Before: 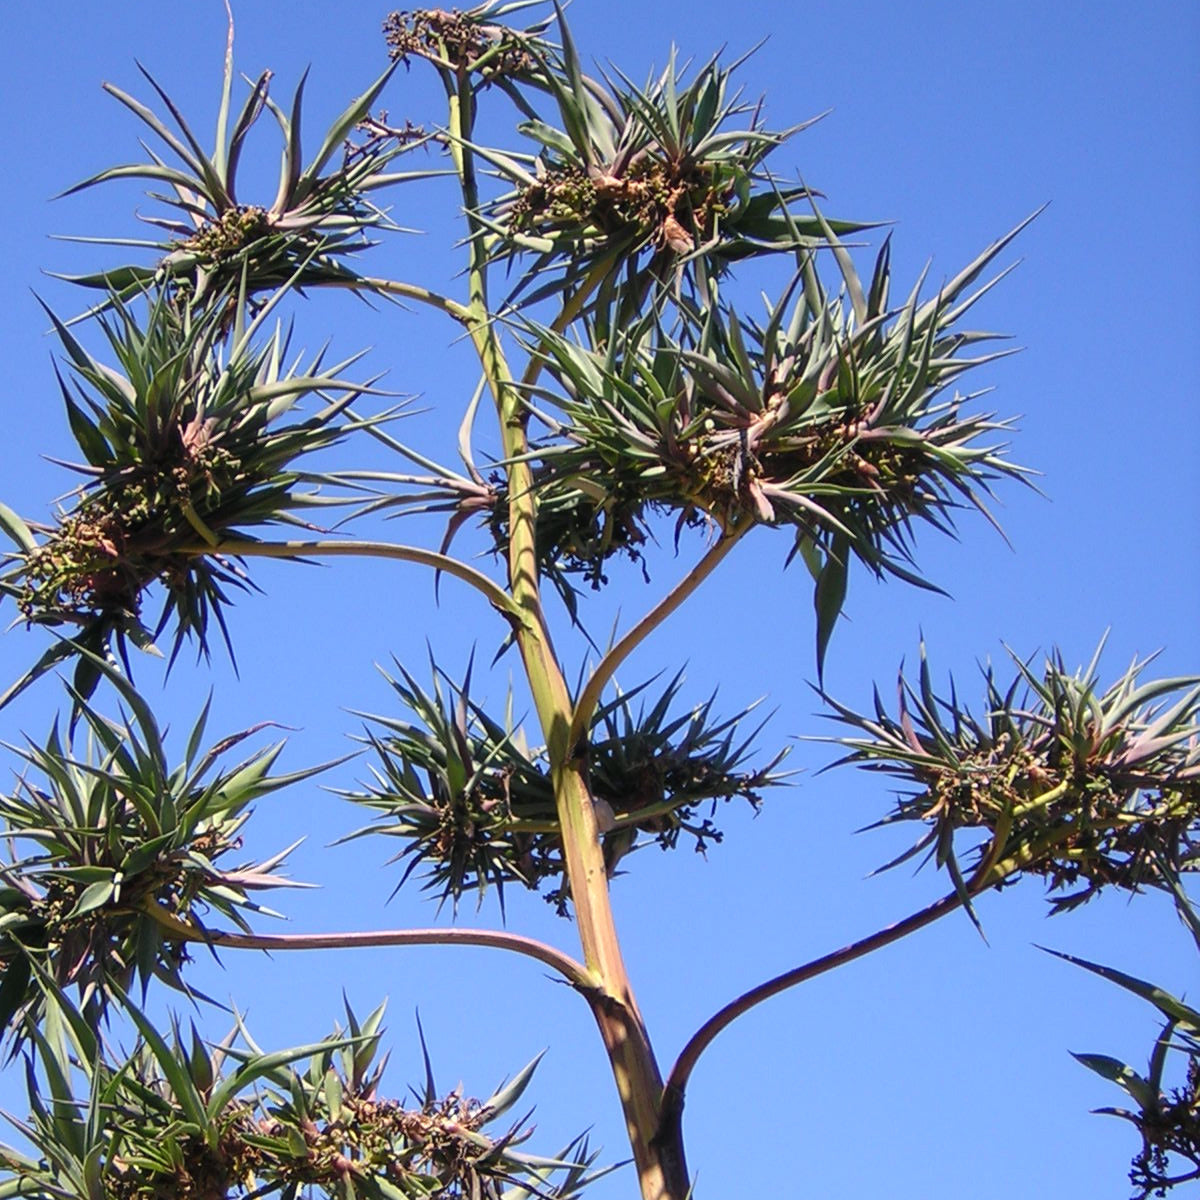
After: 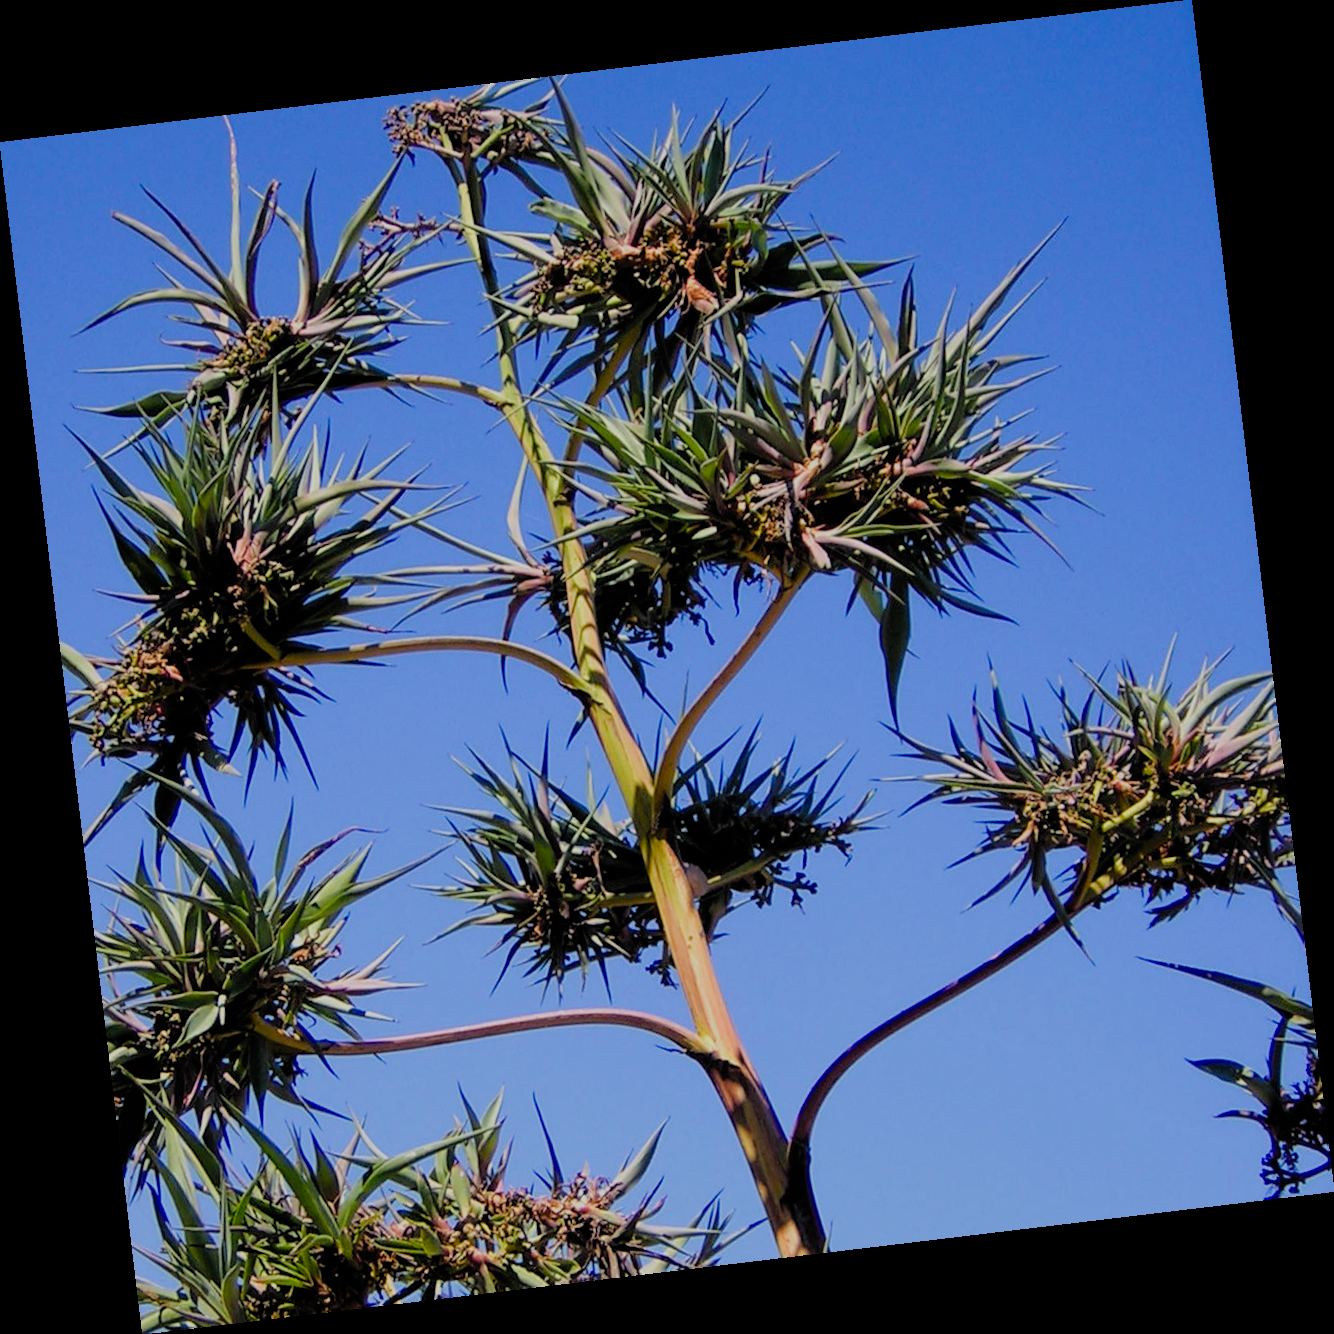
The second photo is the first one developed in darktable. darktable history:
filmic rgb: black relative exposure -4.4 EV, white relative exposure 5 EV, threshold 3 EV, hardness 2.23, latitude 40.06%, contrast 1.15, highlights saturation mix 10%, shadows ↔ highlights balance 1.04%, preserve chrominance RGB euclidean norm (legacy), color science v4 (2020), enable highlight reconstruction true
rotate and perspective: rotation -6.83°, automatic cropping off
